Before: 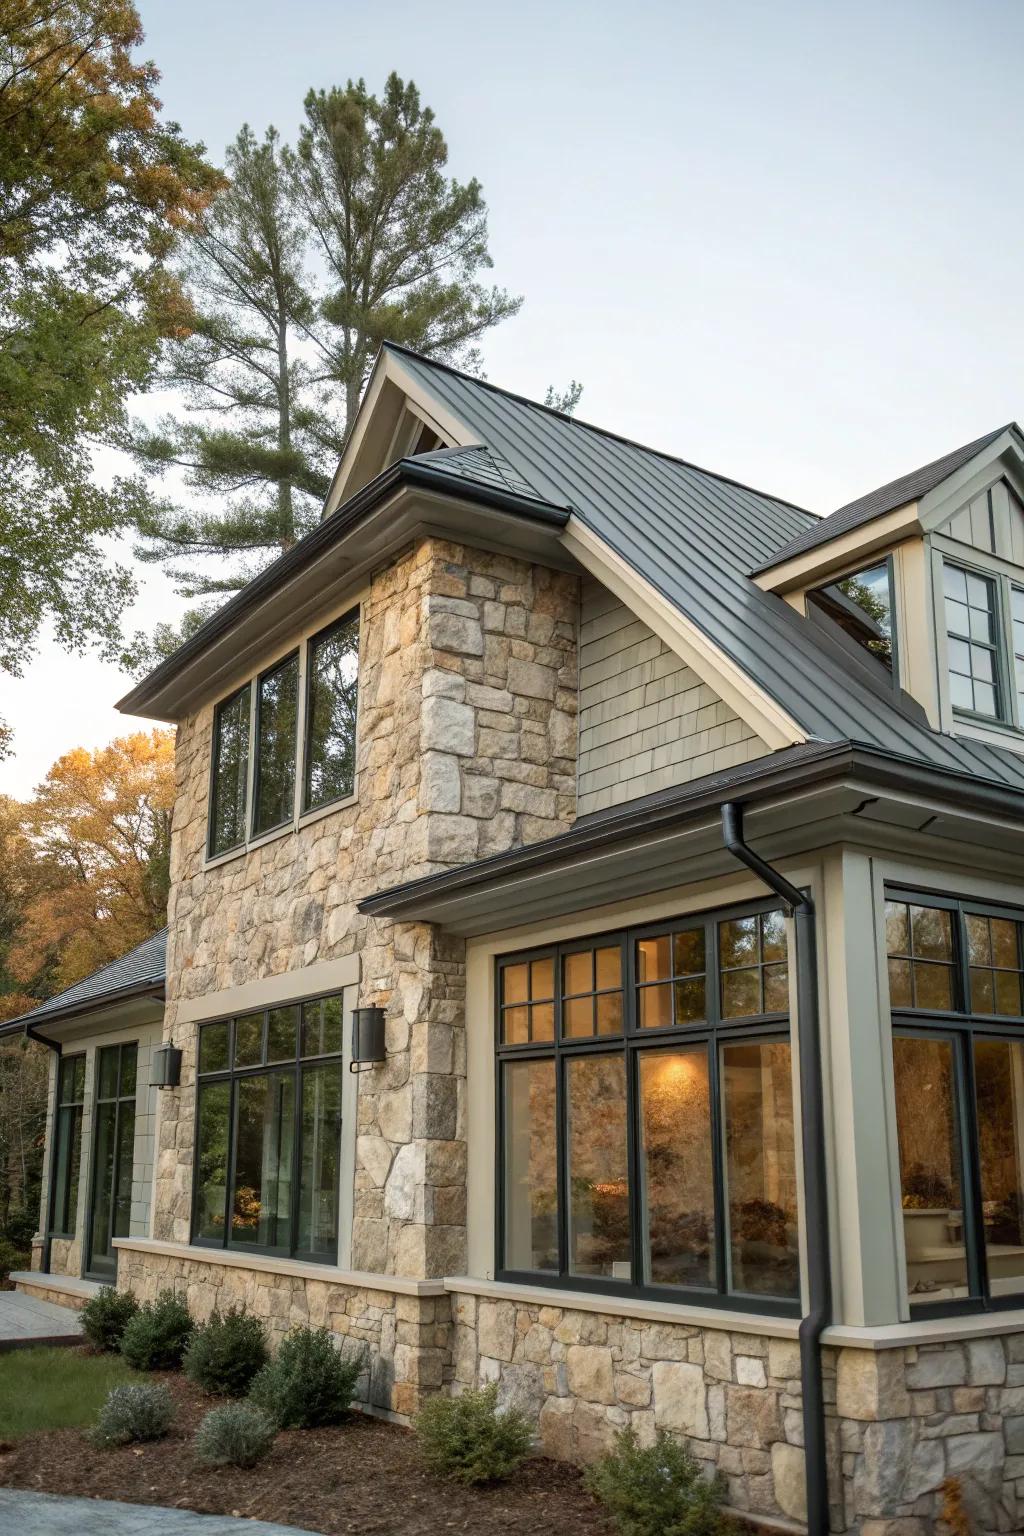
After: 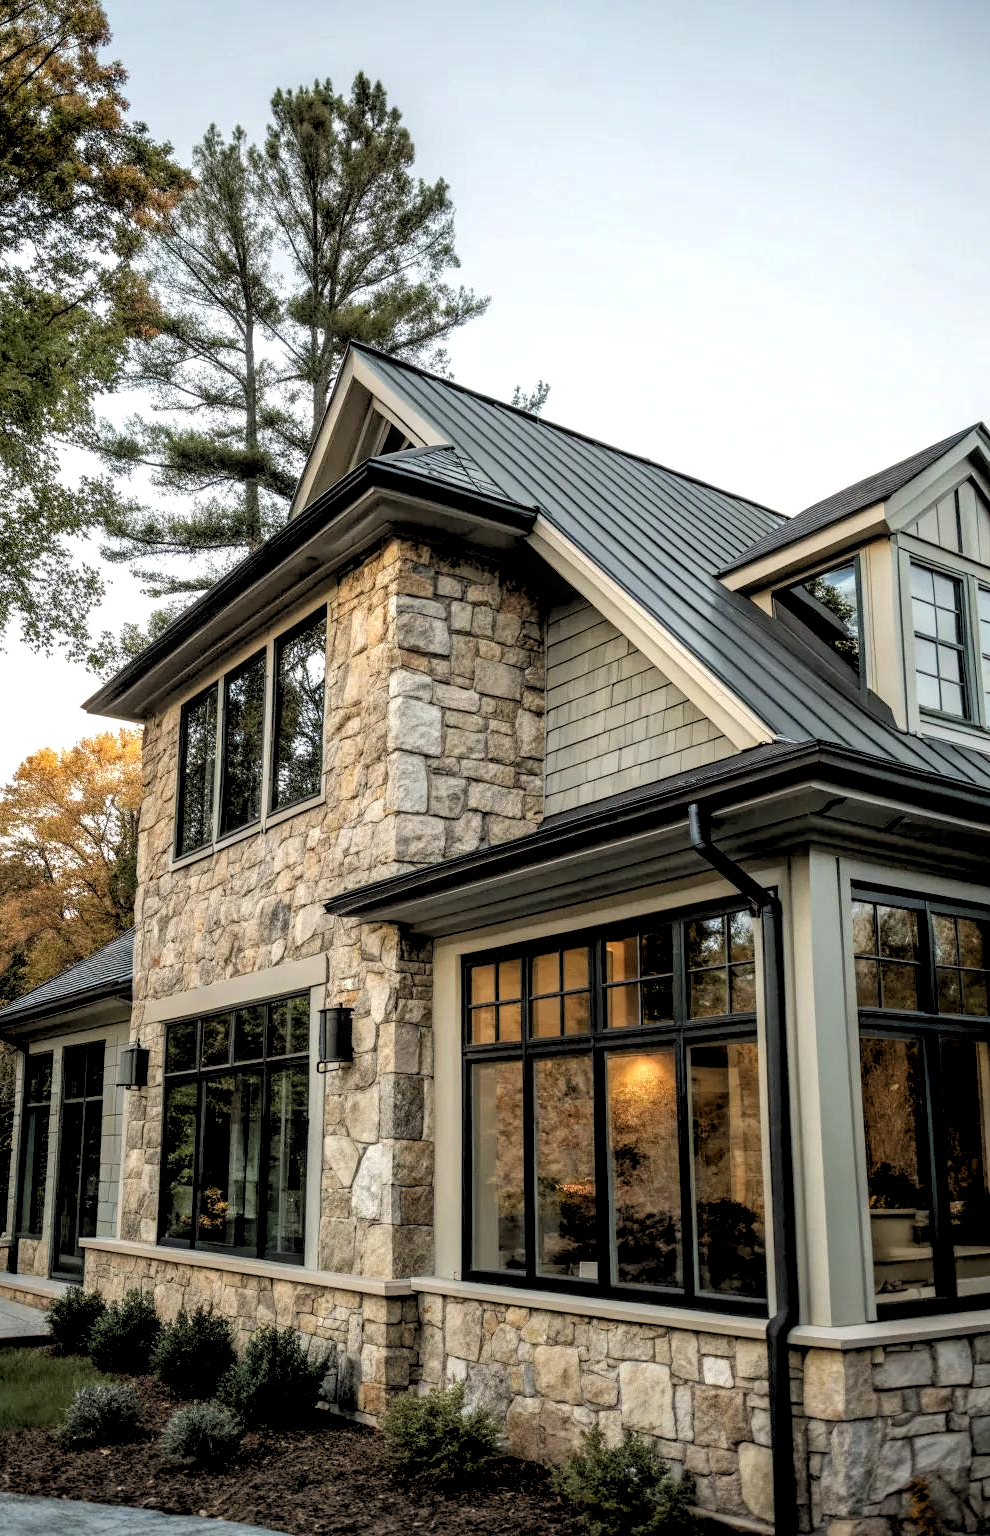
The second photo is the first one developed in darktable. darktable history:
rgb levels: levels [[0.034, 0.472, 0.904], [0, 0.5, 1], [0, 0.5, 1]]
crop and rotate: left 3.238%
local contrast: detail 130%
